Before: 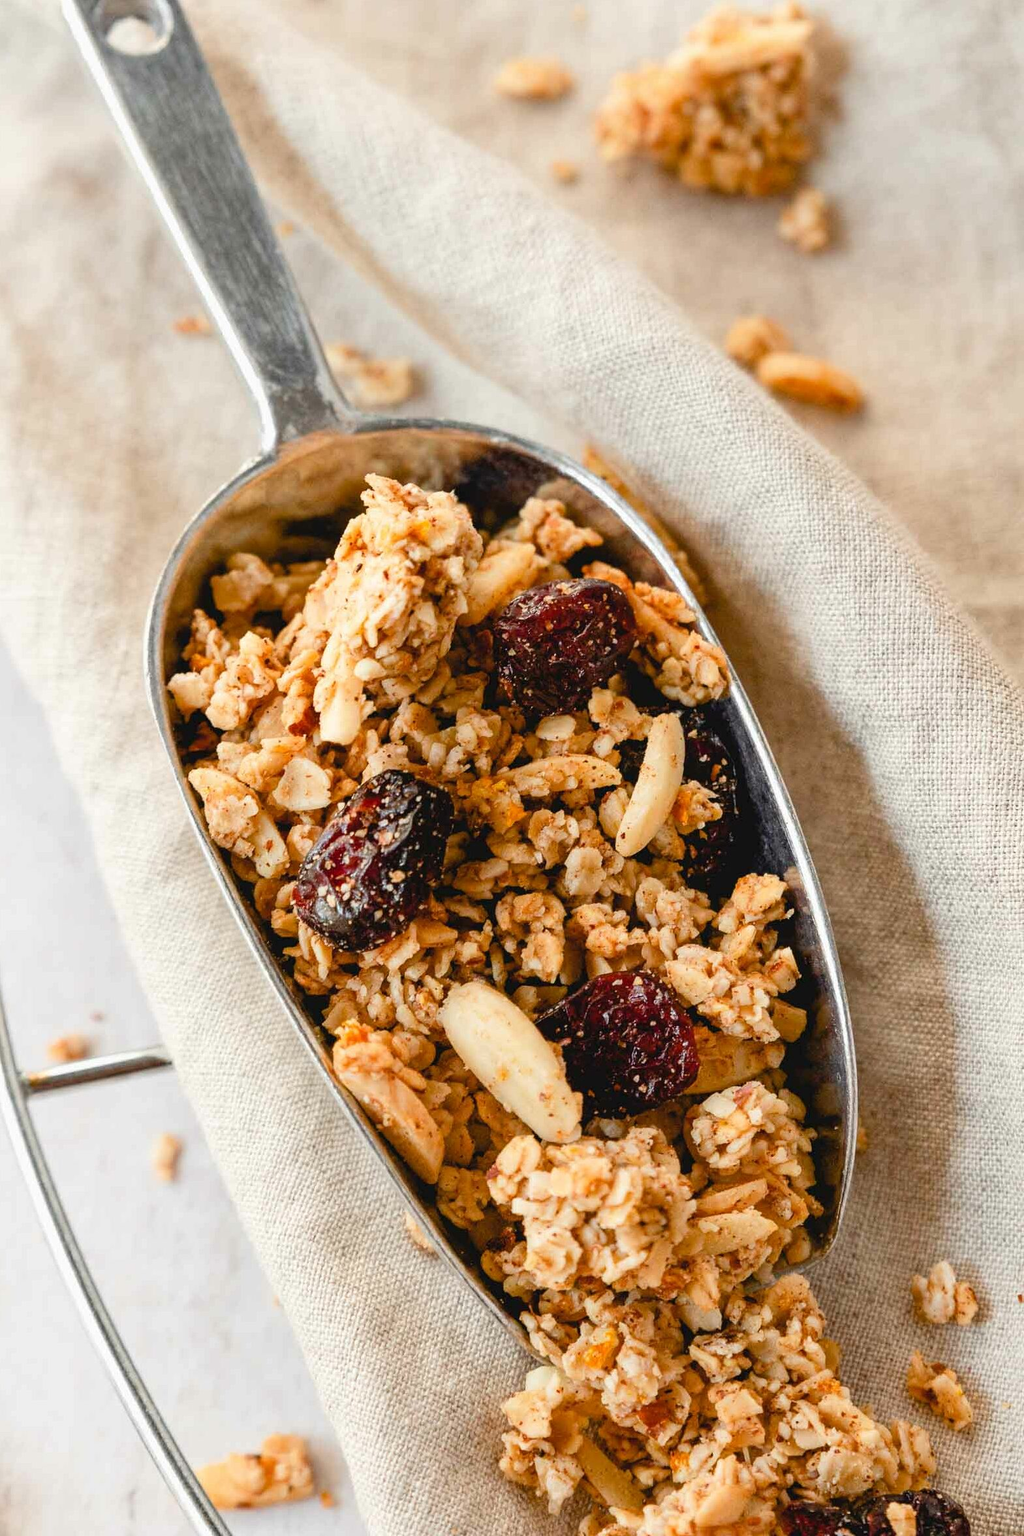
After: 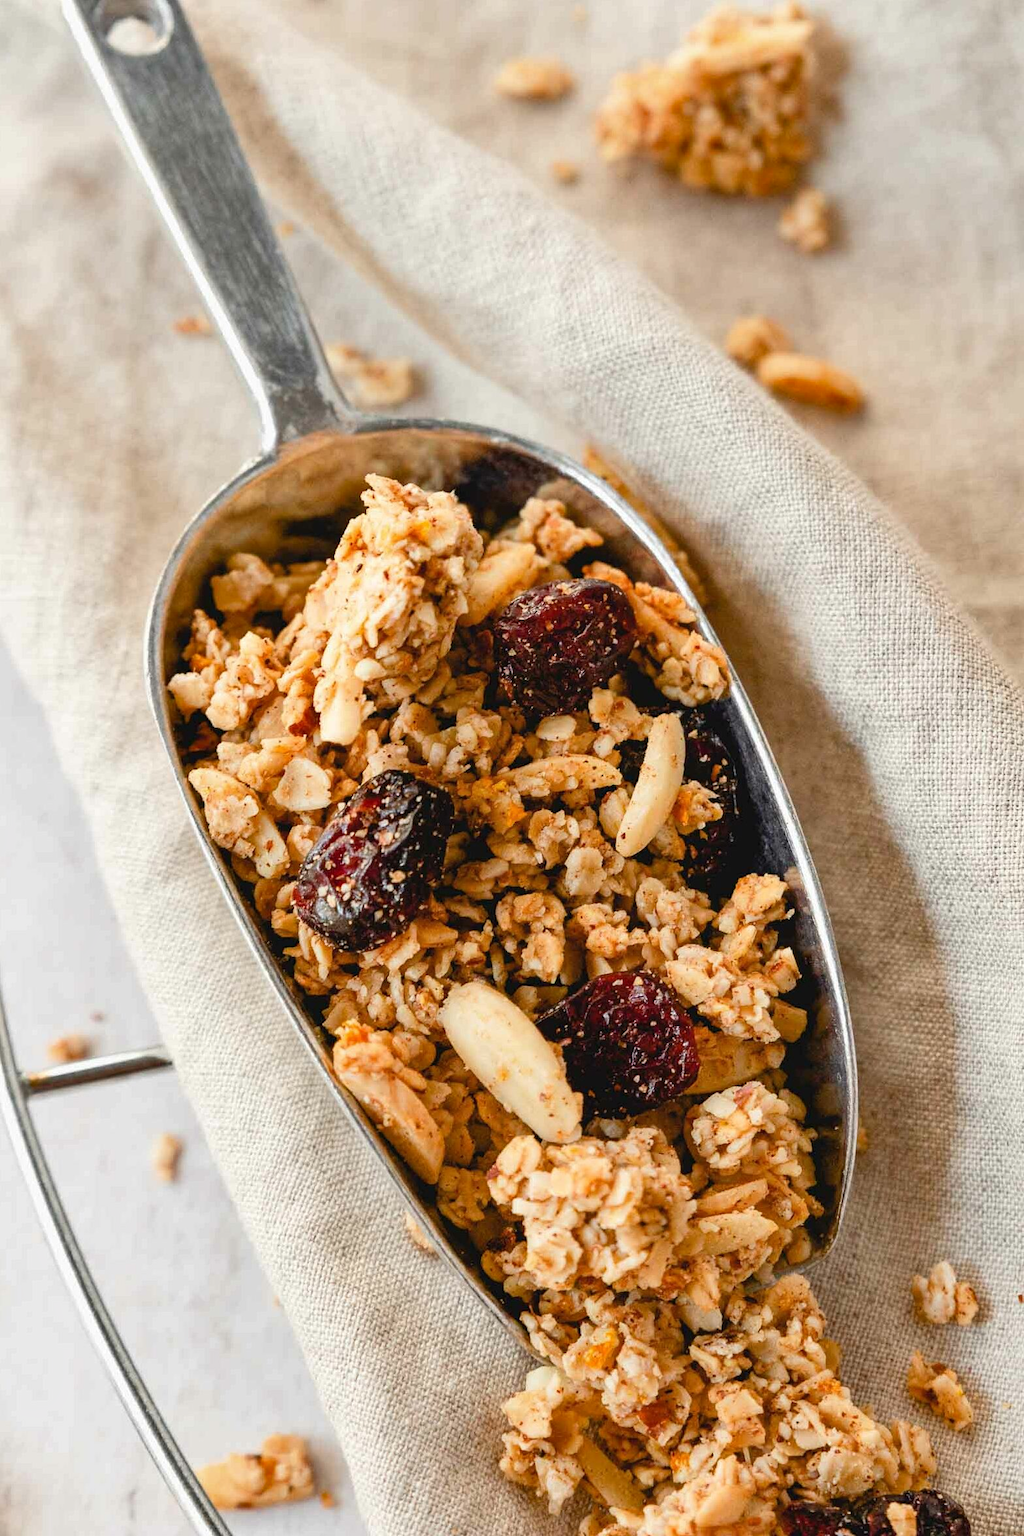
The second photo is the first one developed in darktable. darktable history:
shadows and highlights: shadows 32.26, highlights -31.65, highlights color adjustment 0.174%, soften with gaussian
